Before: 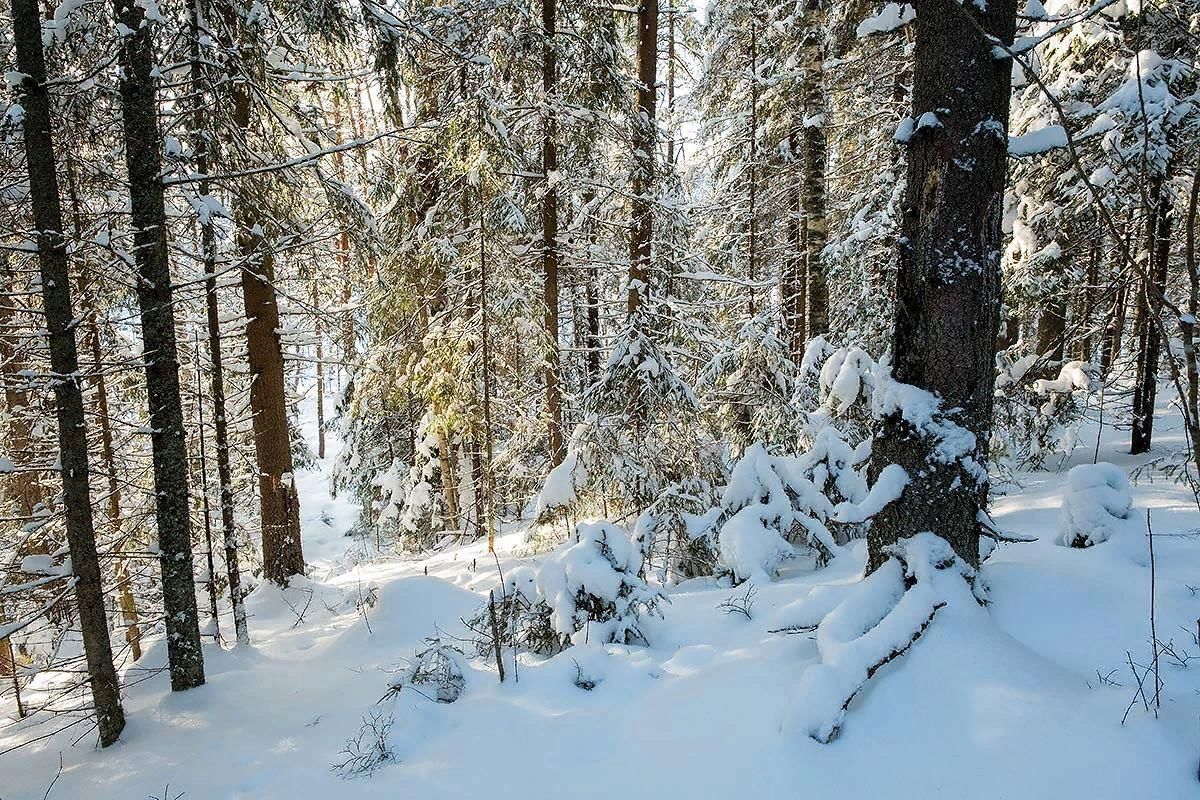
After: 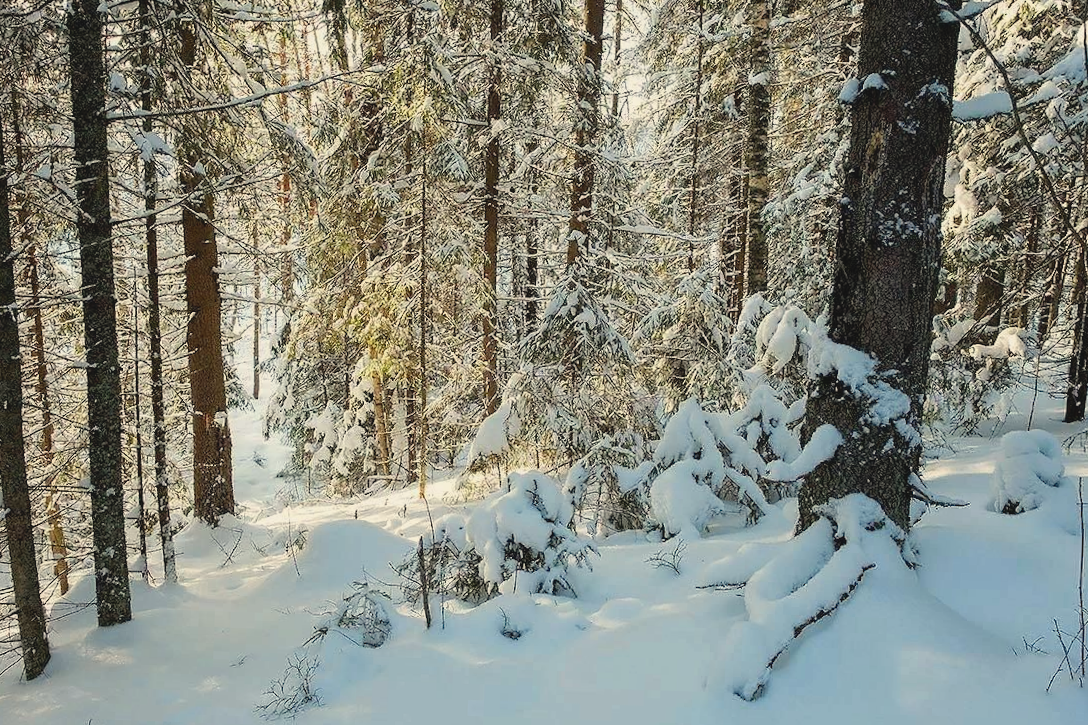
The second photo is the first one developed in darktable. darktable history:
crop and rotate: angle -1.96°, left 3.097%, top 4.154%, right 1.586%, bottom 0.529%
contrast brightness saturation: contrast -0.11
white balance: red 1.029, blue 0.92
bloom: size 9%, threshold 100%, strength 7%
